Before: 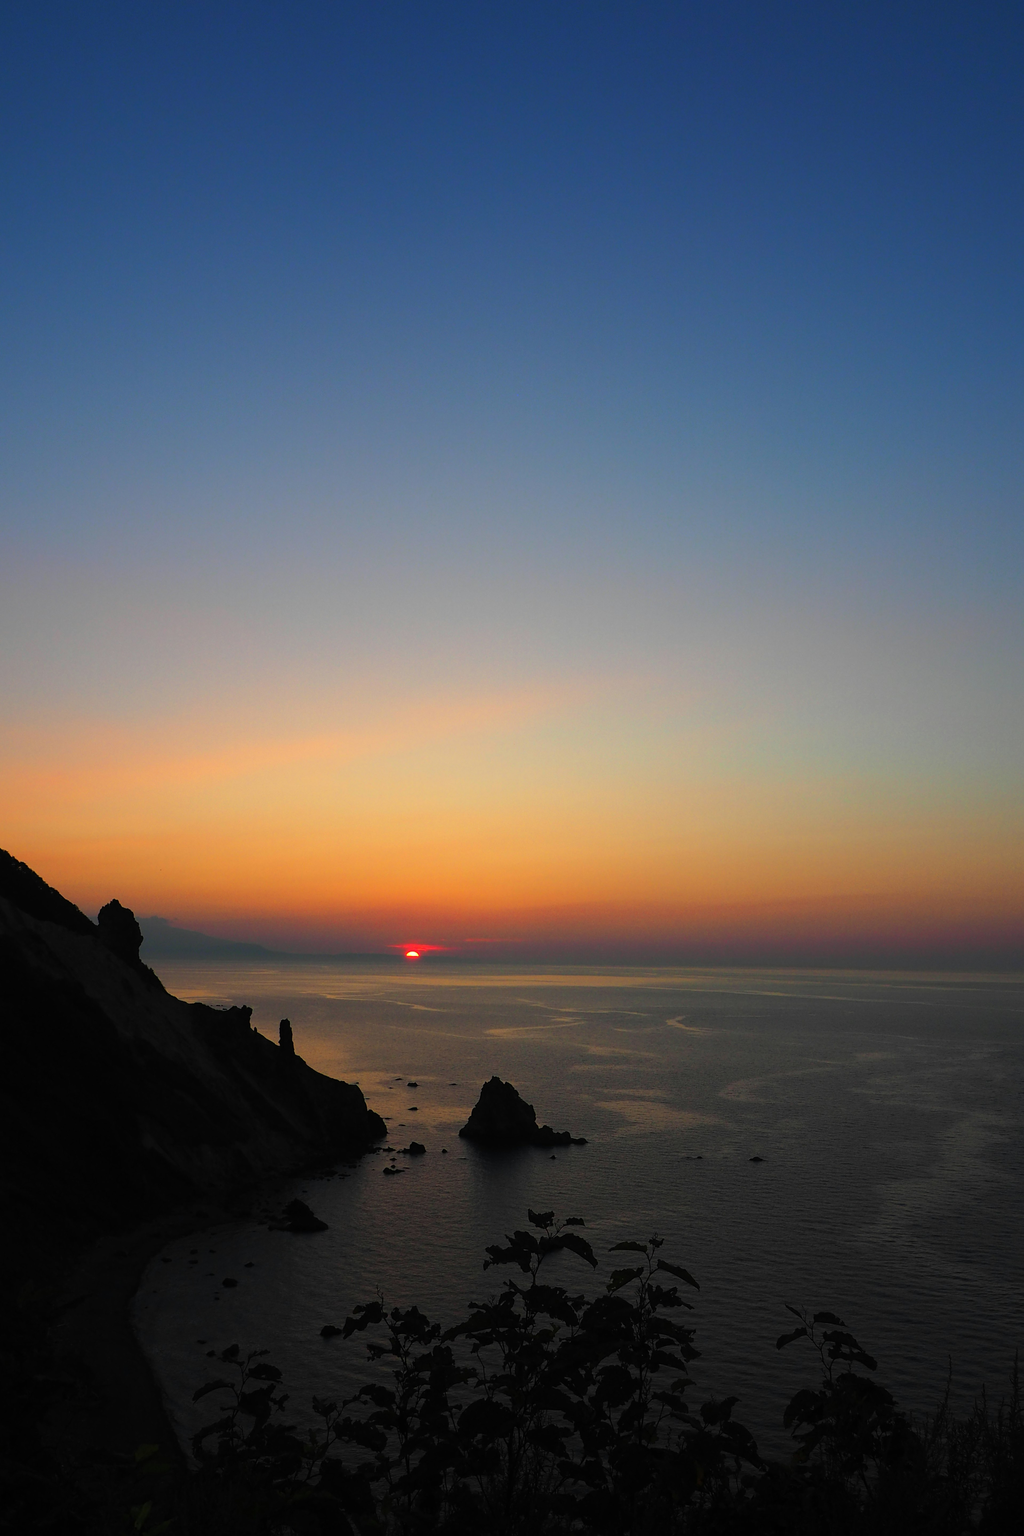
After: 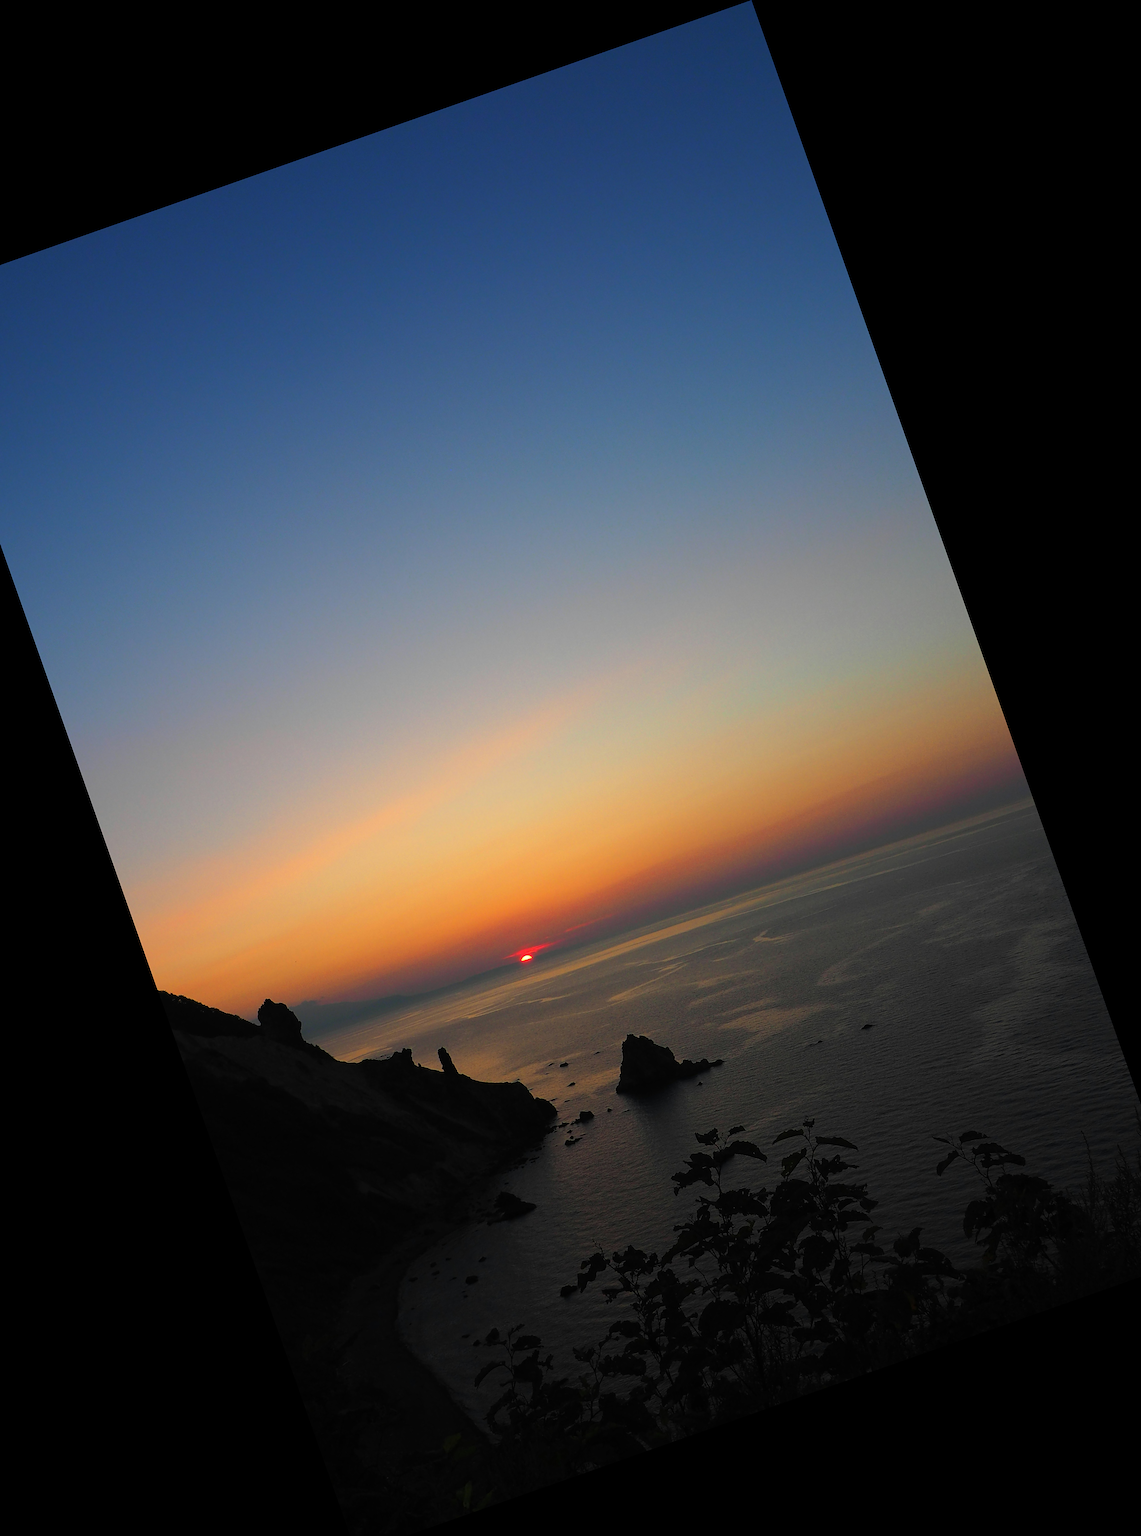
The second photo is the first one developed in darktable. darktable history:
crop and rotate: angle 19.43°, left 6.812%, right 4.125%, bottom 1.087%
sharpen: on, module defaults
